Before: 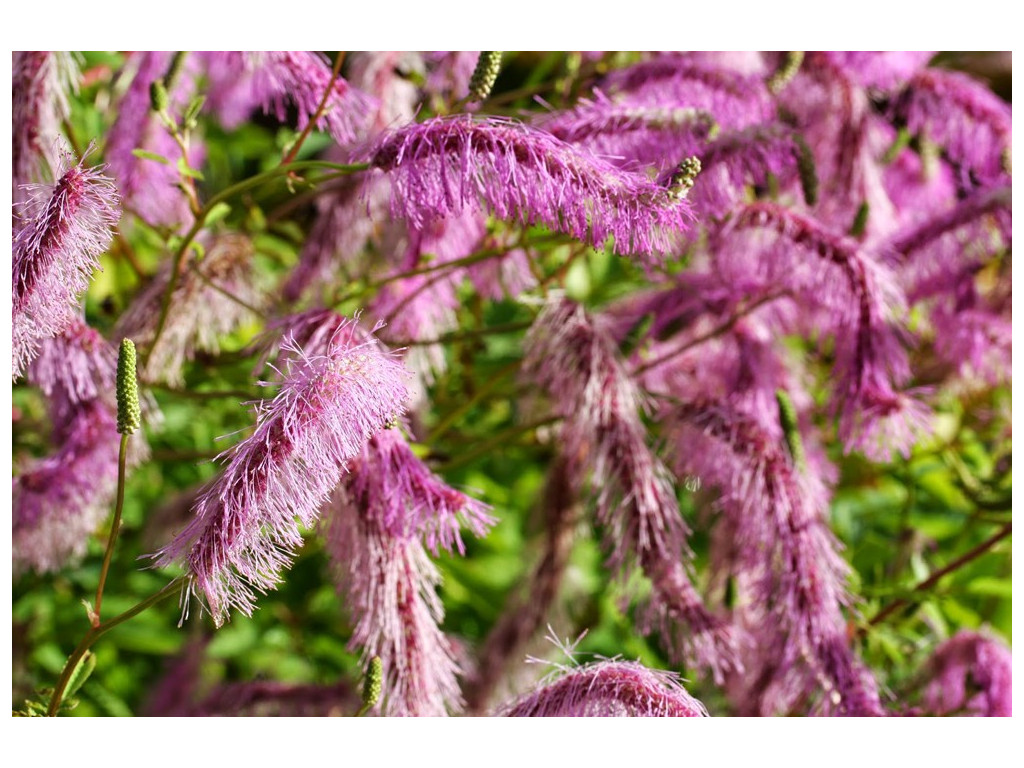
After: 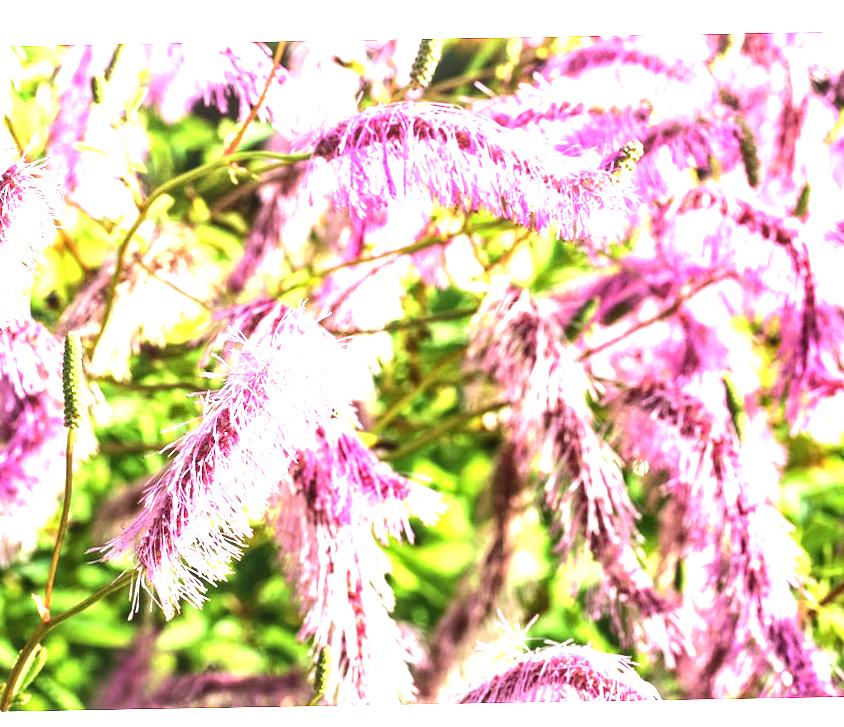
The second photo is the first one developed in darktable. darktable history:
tone equalizer: -8 EV -0.75 EV, -7 EV -0.7 EV, -6 EV -0.6 EV, -5 EV -0.4 EV, -3 EV 0.4 EV, -2 EV 0.6 EV, -1 EV 0.7 EV, +0 EV 0.75 EV, edges refinement/feathering 500, mask exposure compensation -1.57 EV, preserve details no
exposure: black level correction 0, exposure 1.6 EV, compensate exposure bias true, compensate highlight preservation false
local contrast: on, module defaults
crop and rotate: angle 1°, left 4.281%, top 0.642%, right 11.383%, bottom 2.486%
graduated density: rotation -180°, offset 24.95
